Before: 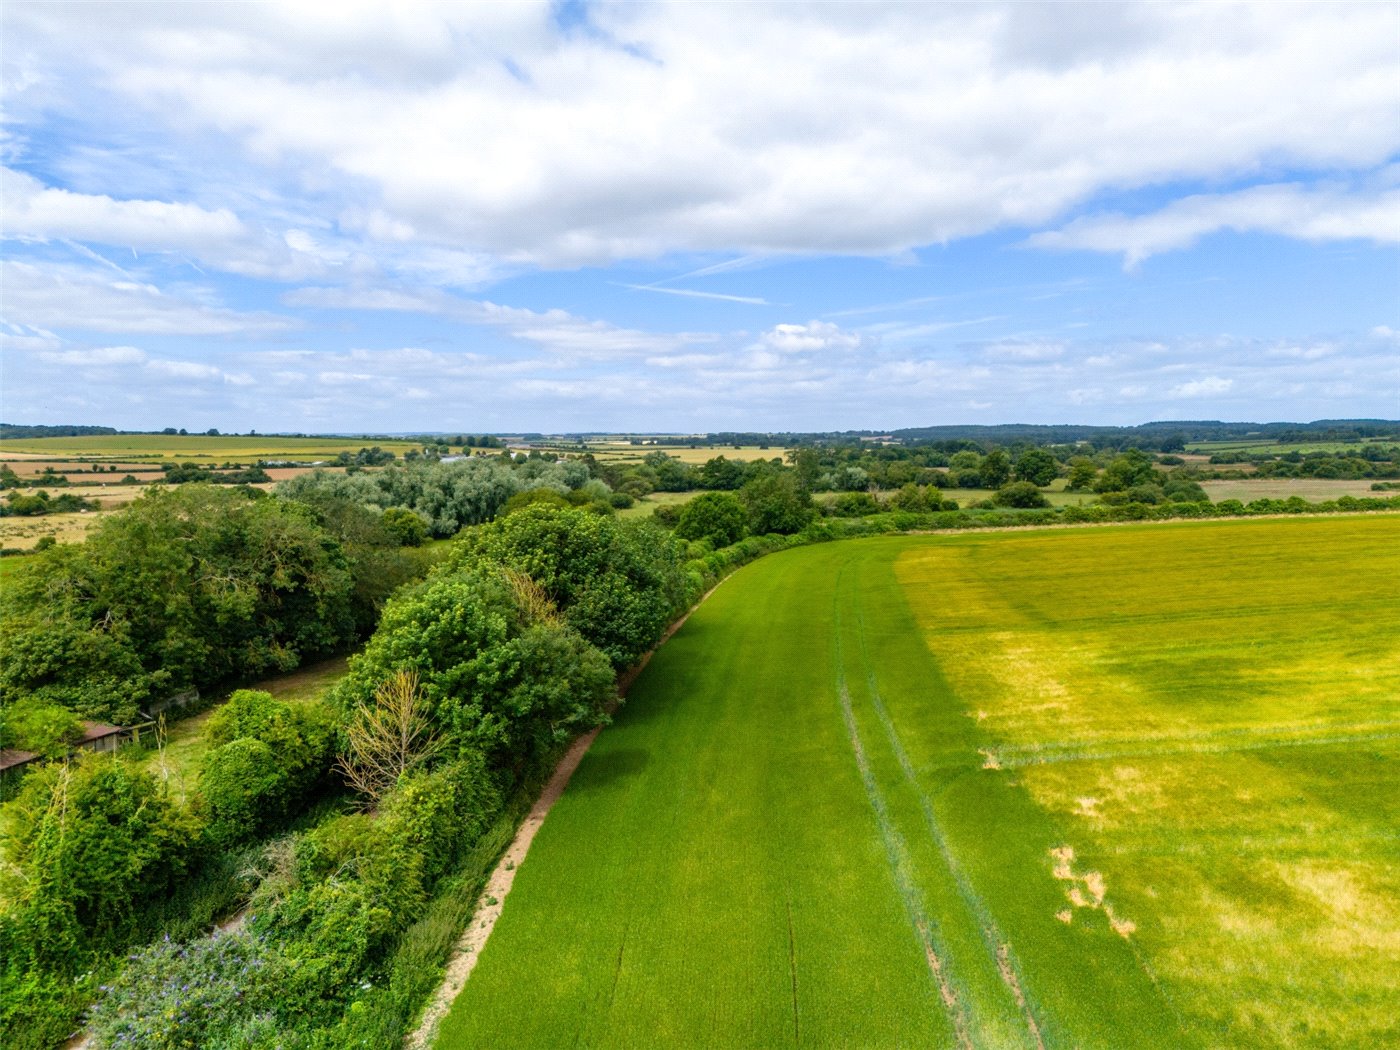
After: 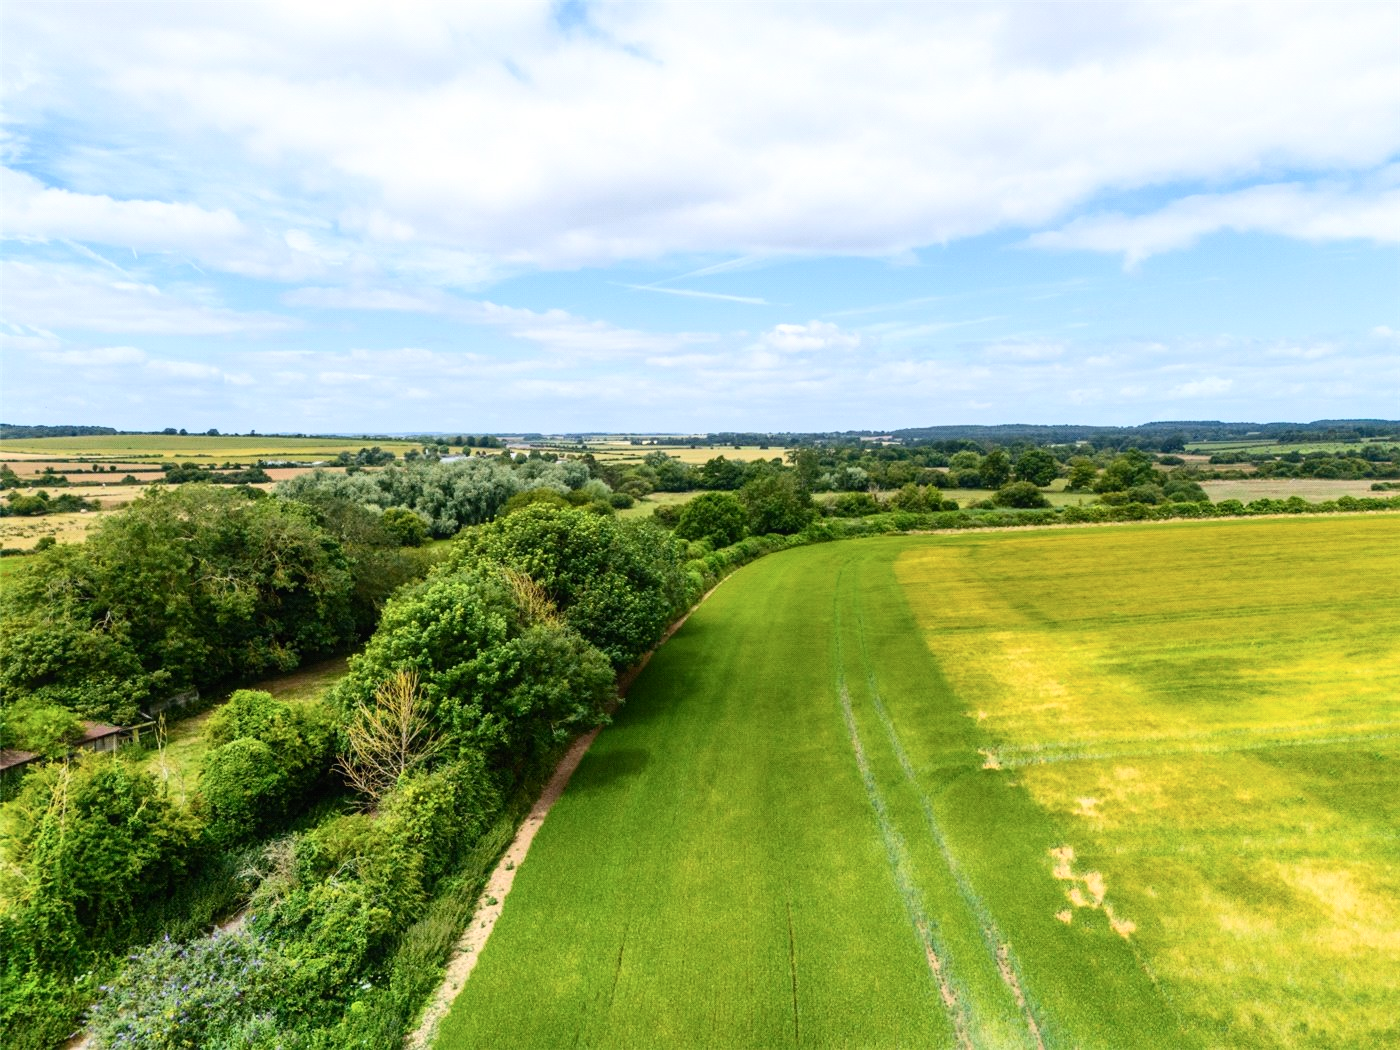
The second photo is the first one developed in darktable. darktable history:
contrast brightness saturation: contrast 0.24, brightness 0.09
contrast equalizer: y [[0.5, 0.5, 0.472, 0.5, 0.5, 0.5], [0.5 ×6], [0.5 ×6], [0 ×6], [0 ×6]]
